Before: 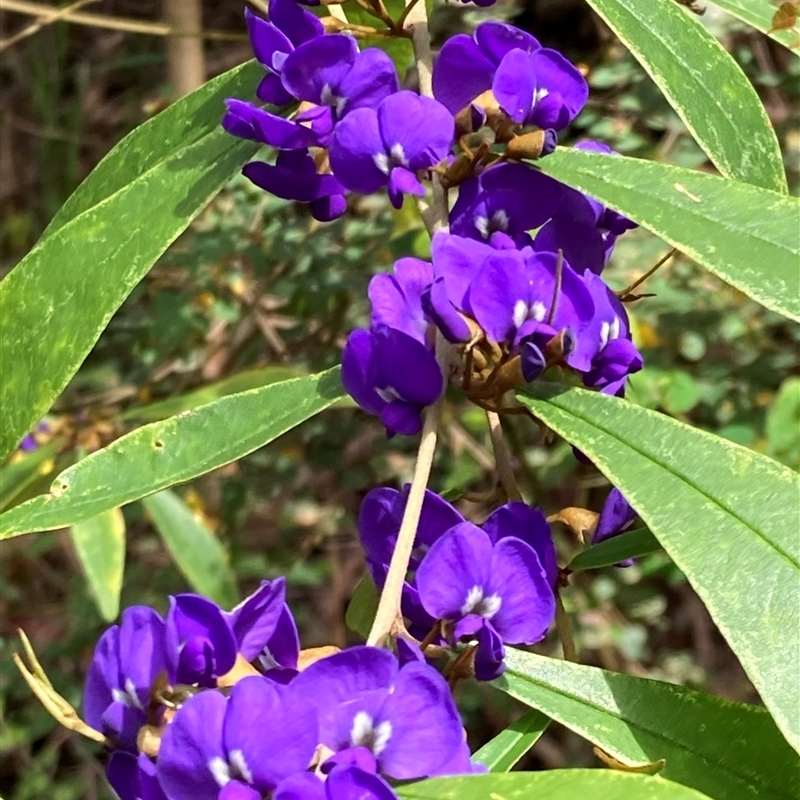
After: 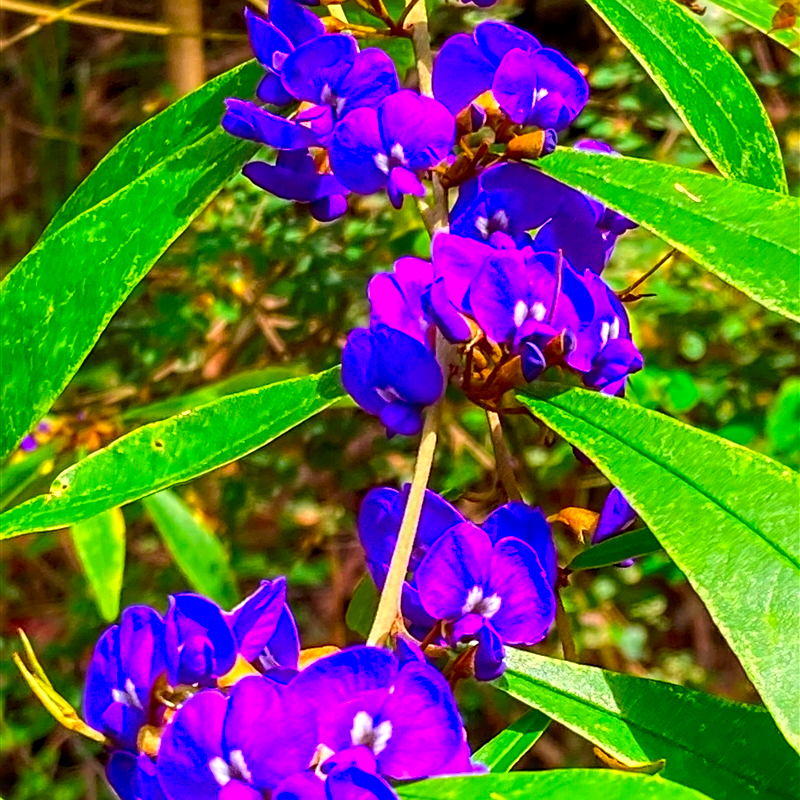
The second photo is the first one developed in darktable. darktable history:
local contrast: on, module defaults
sharpen: on, module defaults
color correction: highlights a* 1.58, highlights b* -1.8, saturation 2.43
